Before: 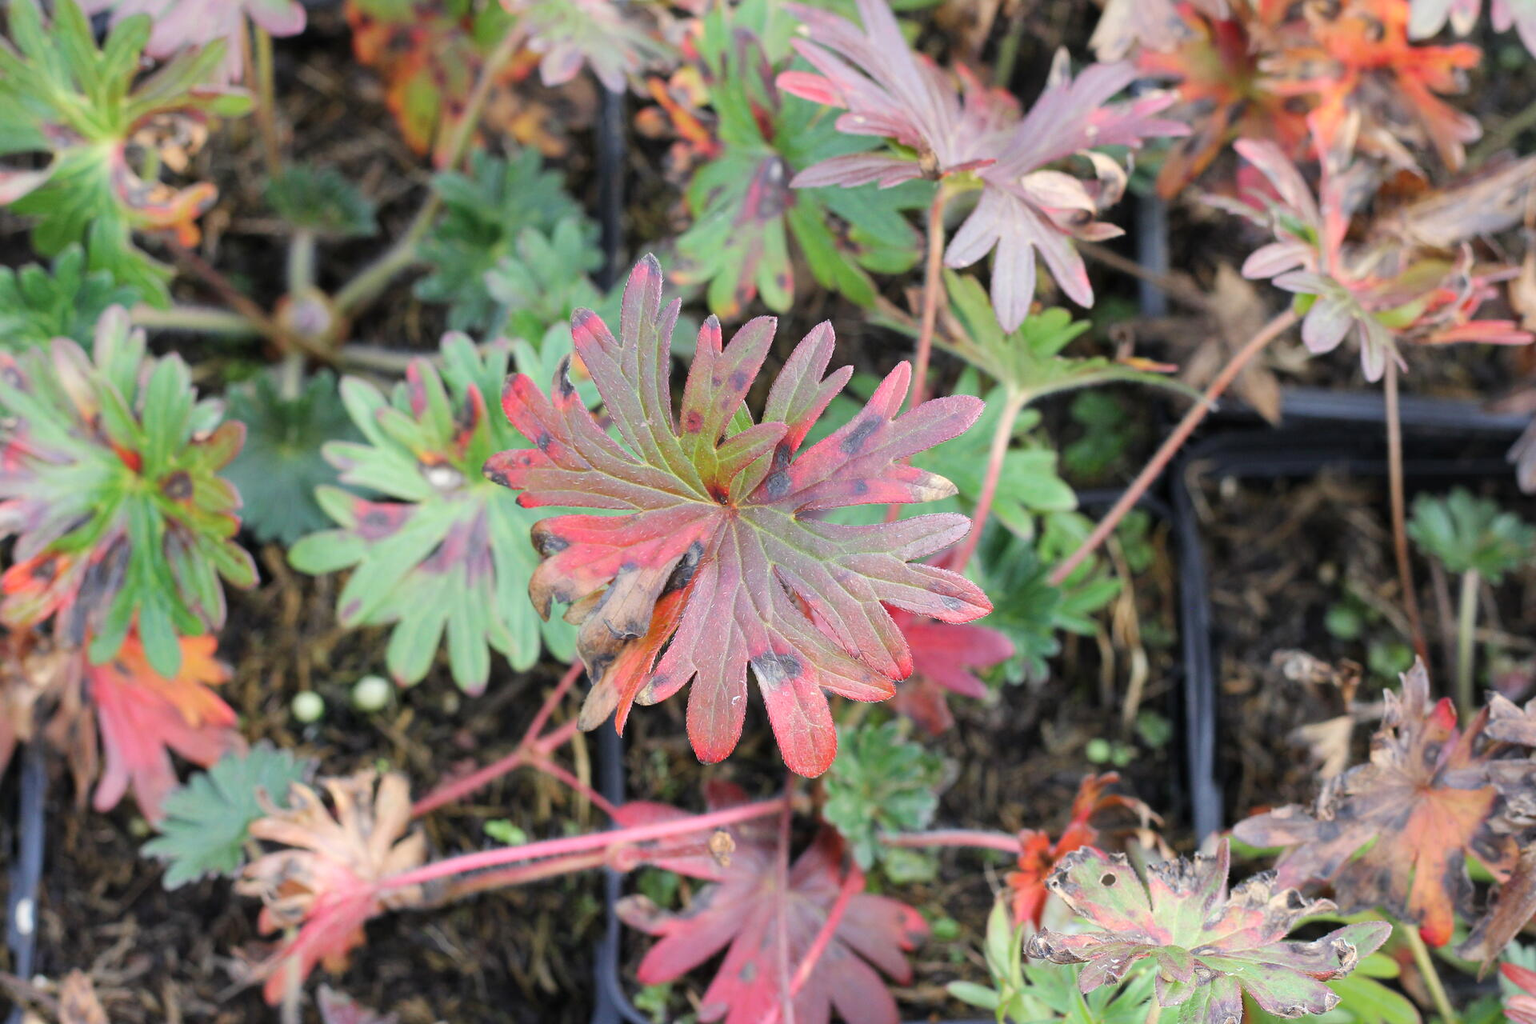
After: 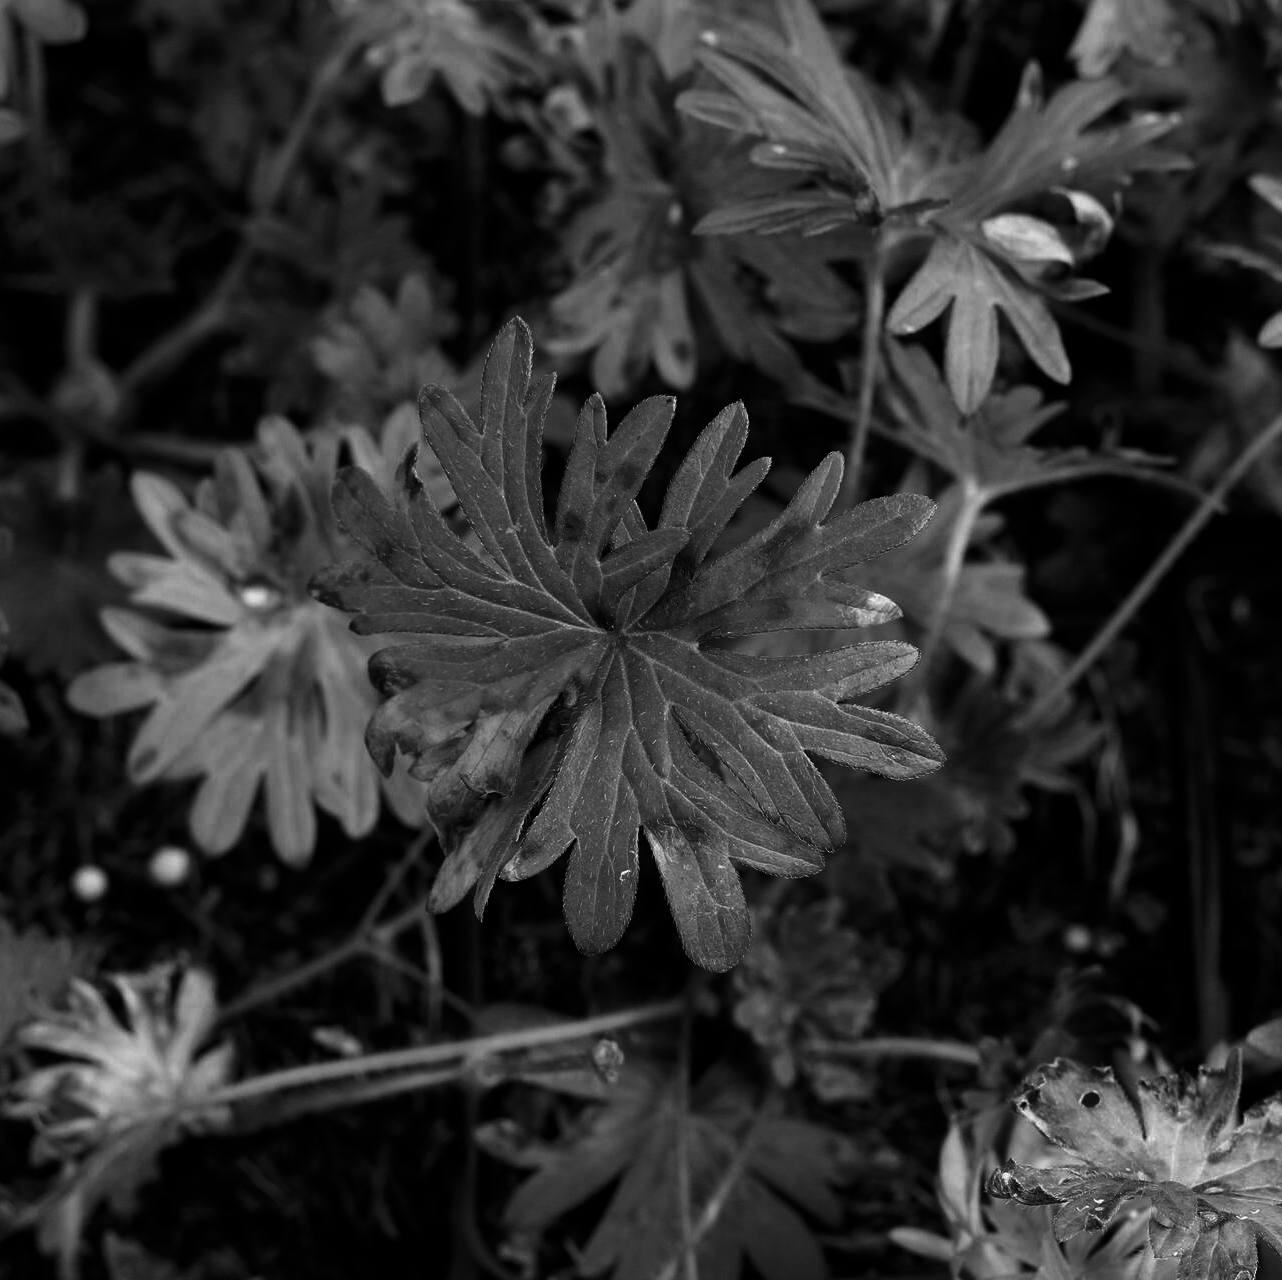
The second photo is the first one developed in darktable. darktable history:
contrast brightness saturation: contrast 0.02, brightness -0.997, saturation -0.995
crop: left 15.377%, right 17.819%
